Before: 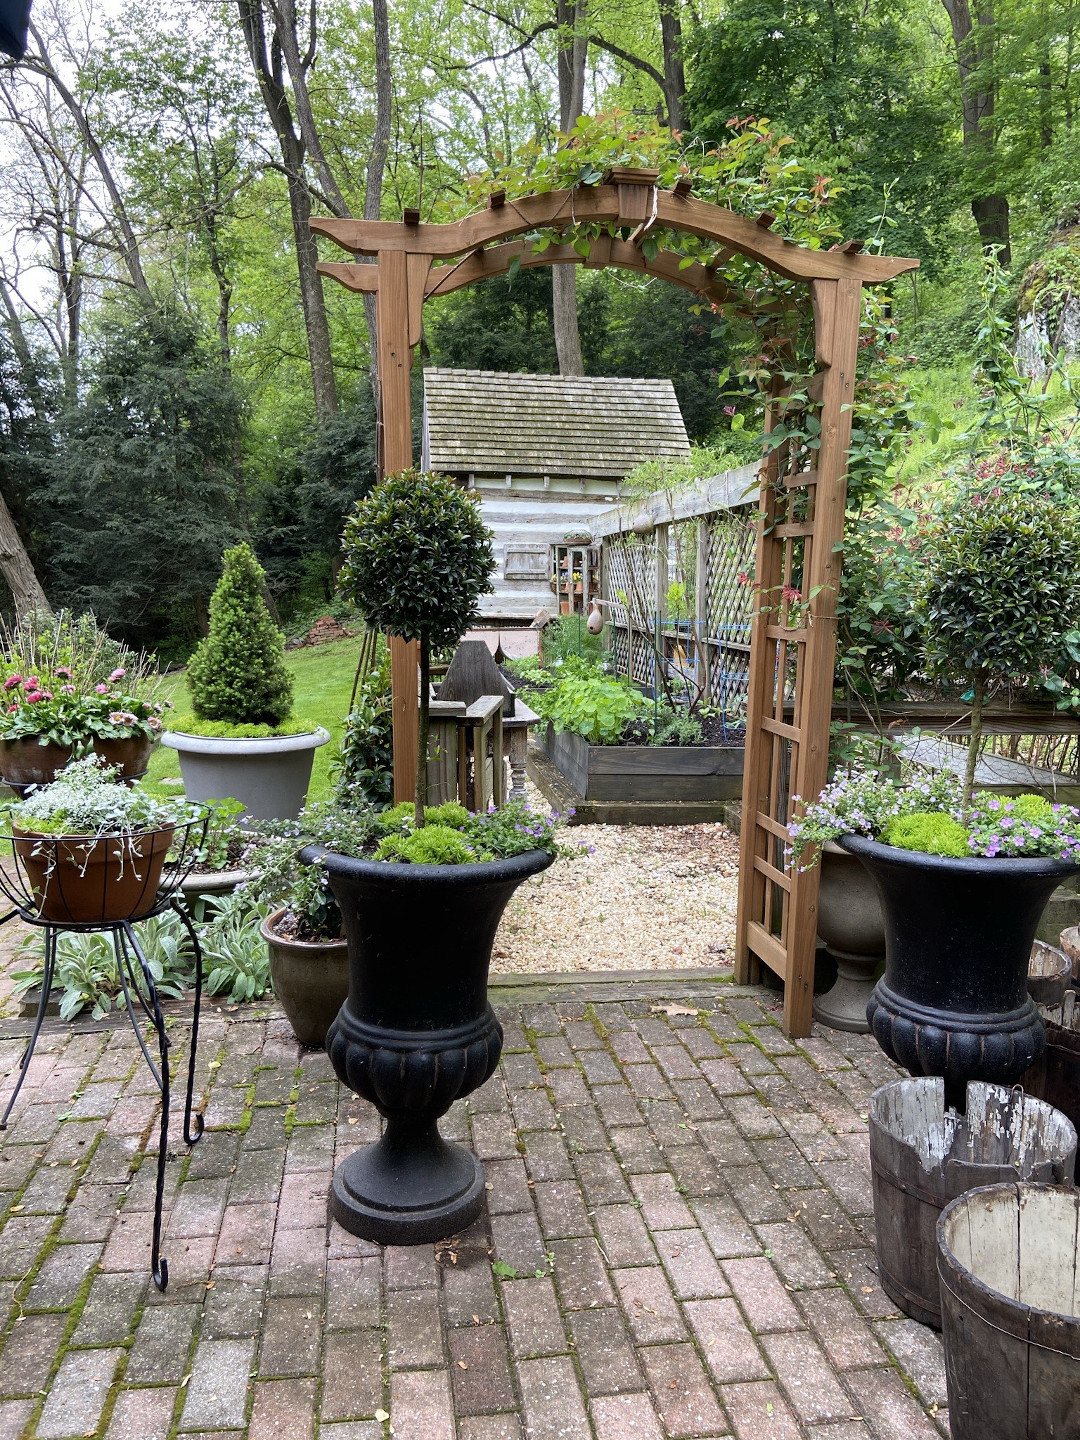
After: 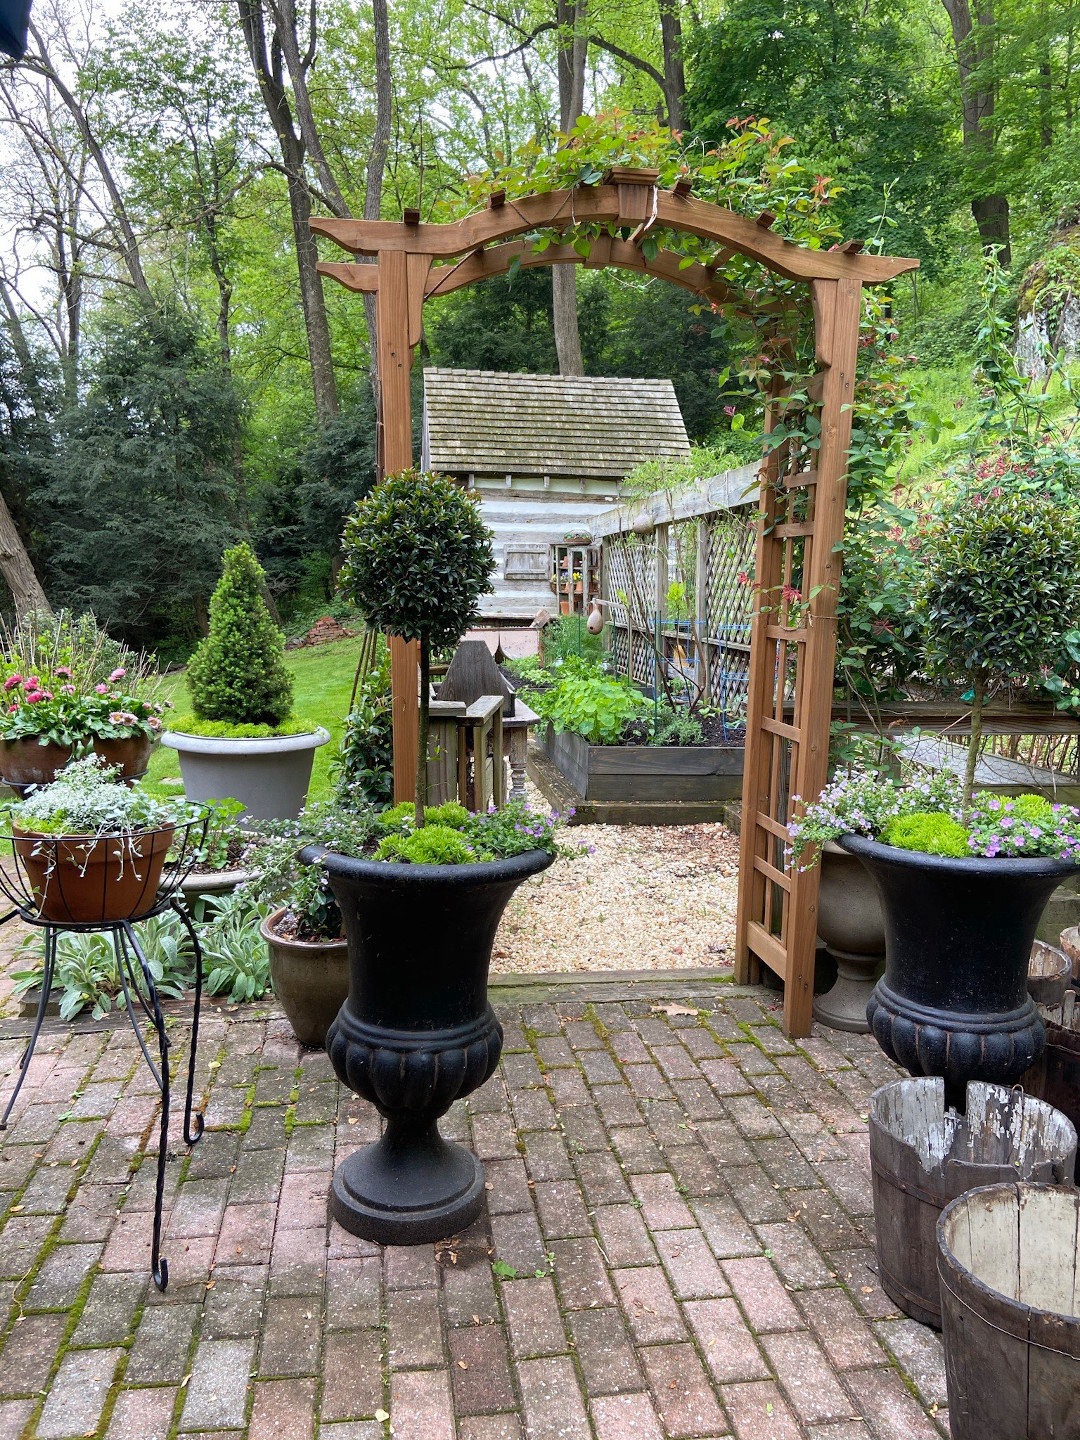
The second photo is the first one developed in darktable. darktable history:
shadows and highlights: shadows 42.68, highlights 6.63
